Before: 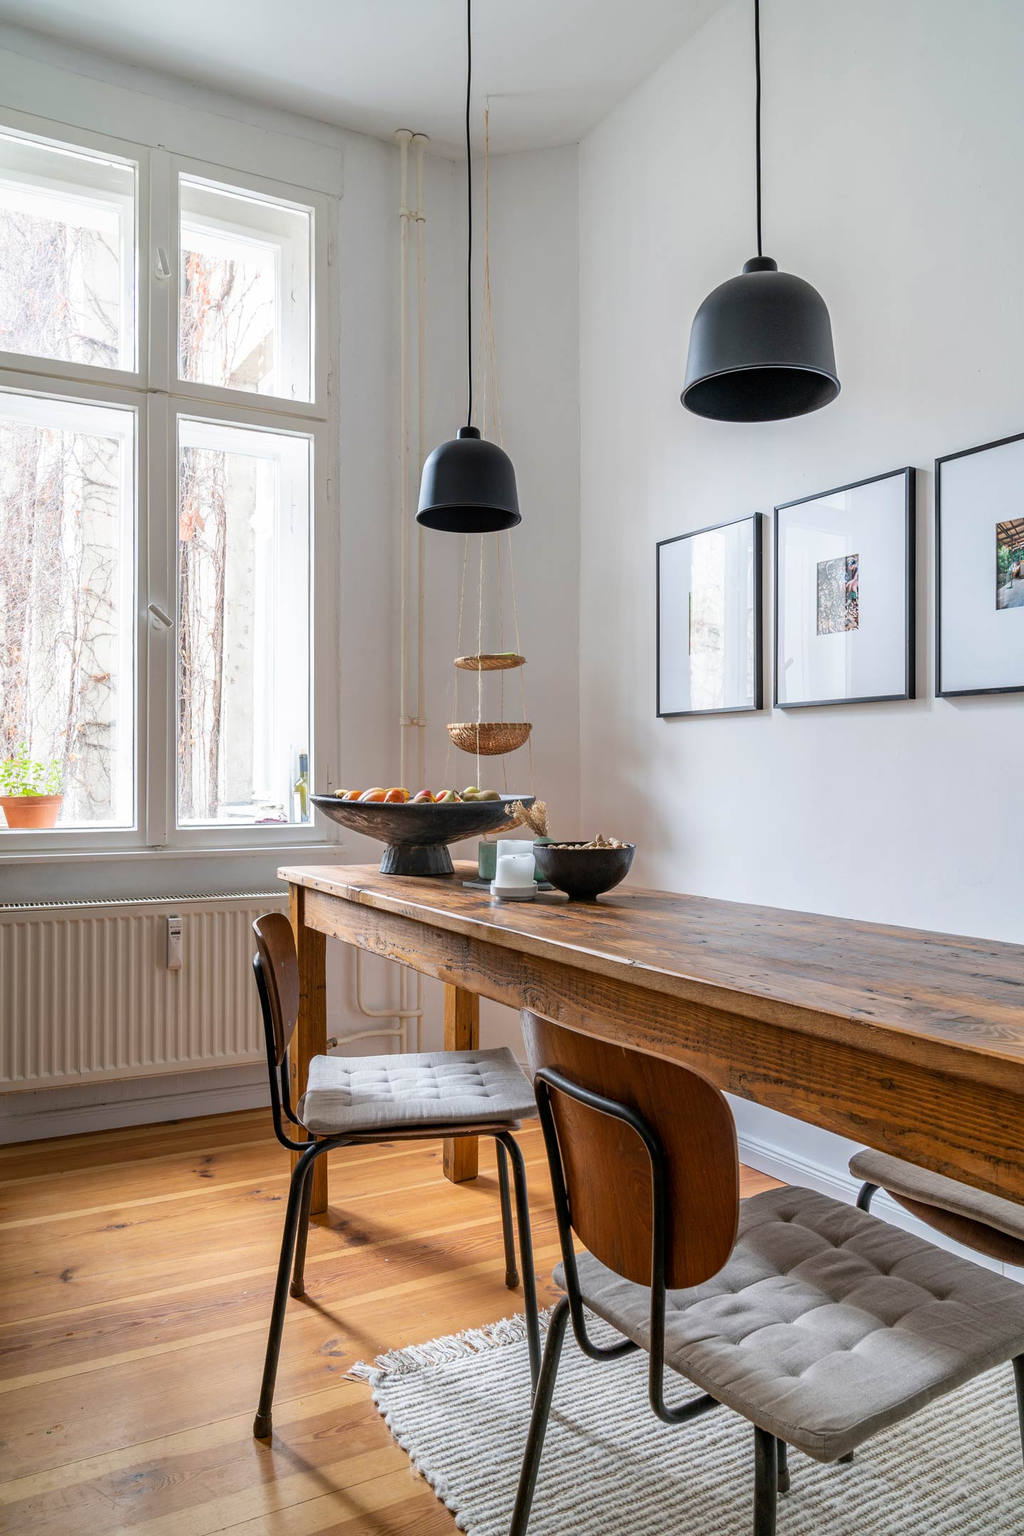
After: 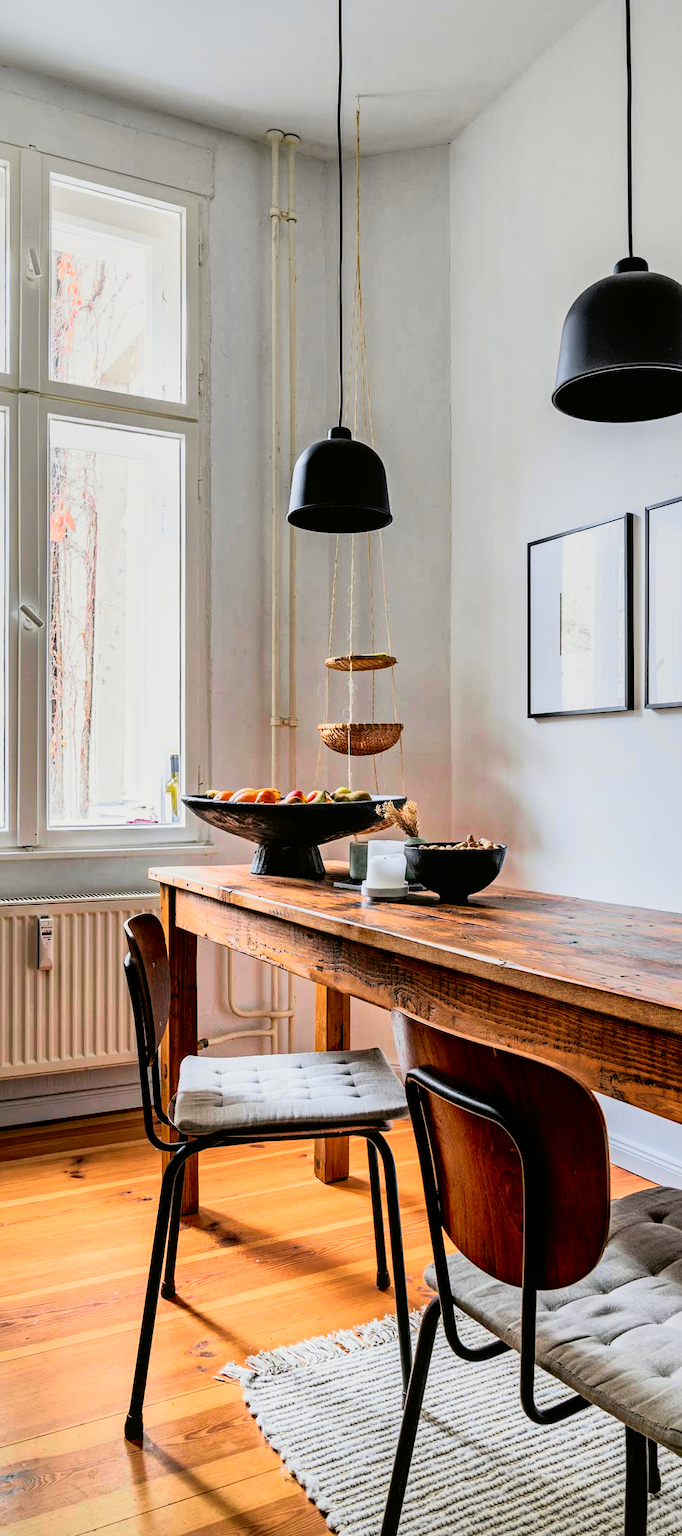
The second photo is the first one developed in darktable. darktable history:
local contrast: mode bilateral grid, contrast 20, coarseness 50, detail 120%, midtone range 0.2
filmic rgb: black relative exposure -7.75 EV, white relative exposure 4.4 EV, threshold 3 EV, hardness 3.76, latitude 50%, contrast 1.1, color science v5 (2021), contrast in shadows safe, contrast in highlights safe, enable highlight reconstruction true
graduated density: rotation -0.352°, offset 57.64
shadows and highlights: on, module defaults
haze removal: compatibility mode true, adaptive false
crop and rotate: left 12.673%, right 20.66%
tone equalizer: -8 EV -1.08 EV, -7 EV -1.01 EV, -6 EV -0.867 EV, -5 EV -0.578 EV, -3 EV 0.578 EV, -2 EV 0.867 EV, -1 EV 1.01 EV, +0 EV 1.08 EV, edges refinement/feathering 500, mask exposure compensation -1.57 EV, preserve details no
tone curve: curves: ch0 [(0, 0.006) (0.037, 0.022) (0.123, 0.105) (0.19, 0.173) (0.277, 0.279) (0.474, 0.517) (0.597, 0.662) (0.687, 0.774) (0.855, 0.891) (1, 0.982)]; ch1 [(0, 0) (0.243, 0.245) (0.422, 0.415) (0.493, 0.498) (0.508, 0.503) (0.531, 0.55) (0.551, 0.582) (0.626, 0.672) (0.694, 0.732) (1, 1)]; ch2 [(0, 0) (0.249, 0.216) (0.356, 0.329) (0.424, 0.442) (0.476, 0.477) (0.498, 0.503) (0.517, 0.524) (0.532, 0.547) (0.562, 0.592) (0.614, 0.657) (0.706, 0.748) (0.808, 0.809) (0.991, 0.968)], color space Lab, independent channels, preserve colors none
